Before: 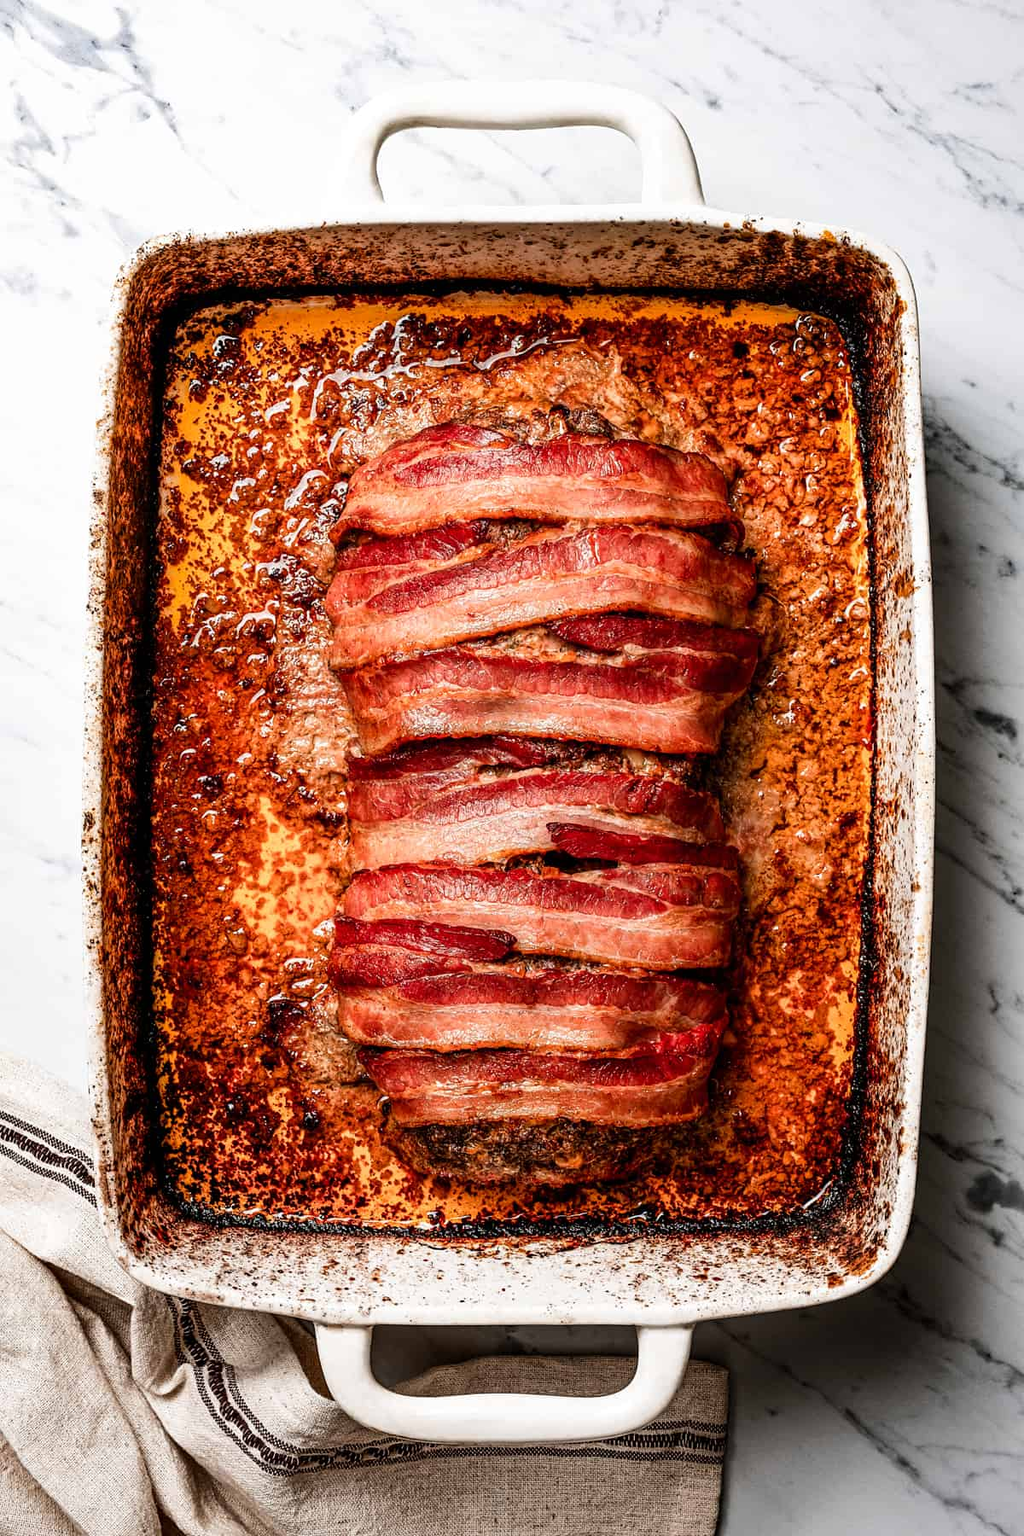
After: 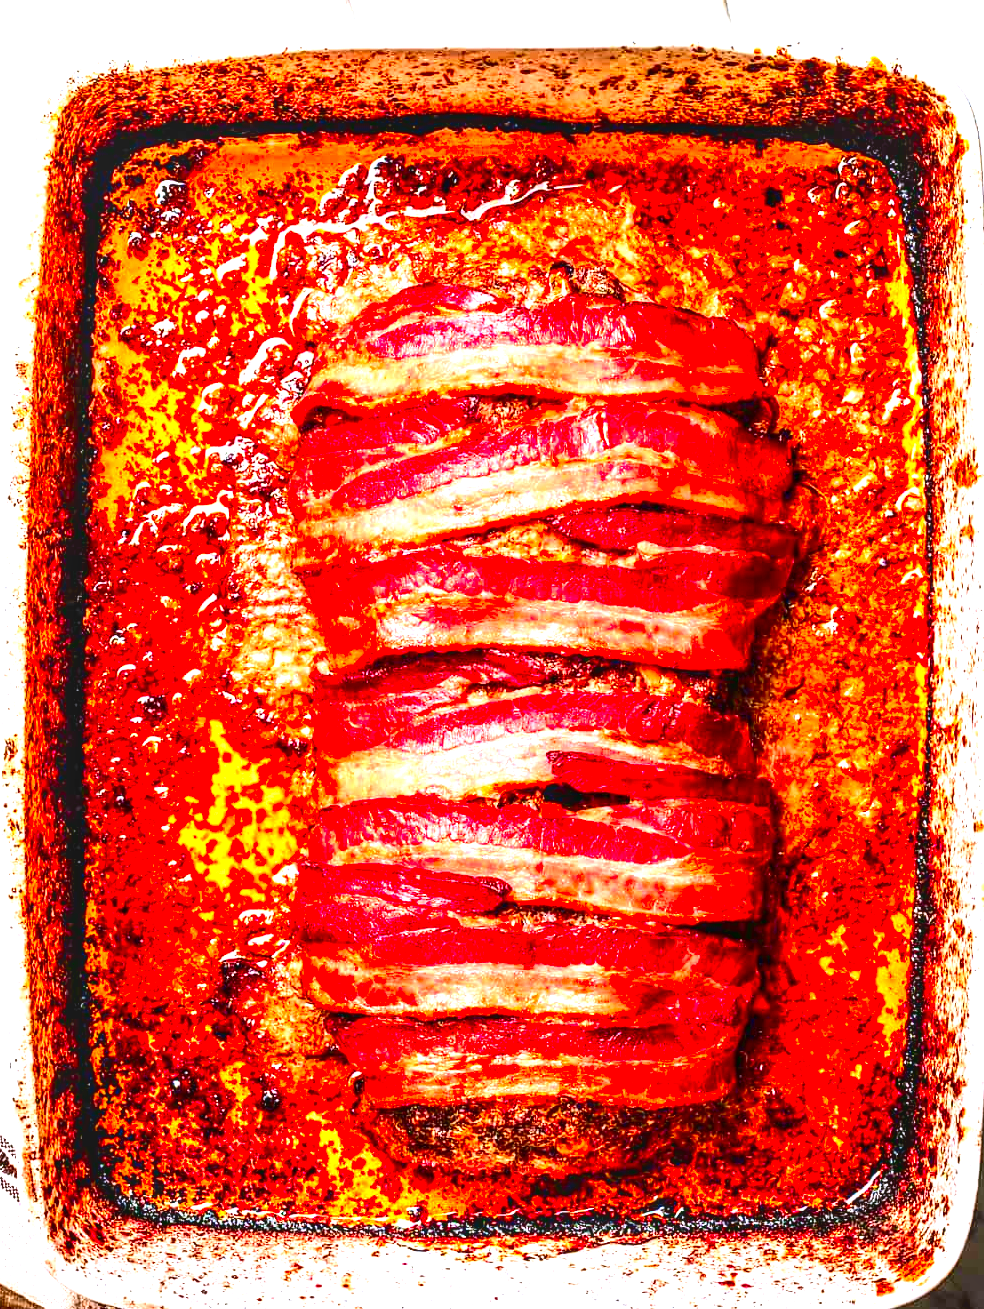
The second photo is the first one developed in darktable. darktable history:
exposure: black level correction 0, exposure 1.55 EV, compensate exposure bias true, compensate highlight preservation false
contrast brightness saturation: contrast 0.26, brightness 0.02, saturation 0.87
white balance: red 0.984, blue 1.059
local contrast: on, module defaults
crop: left 7.856%, top 11.836%, right 10.12%, bottom 15.387%
